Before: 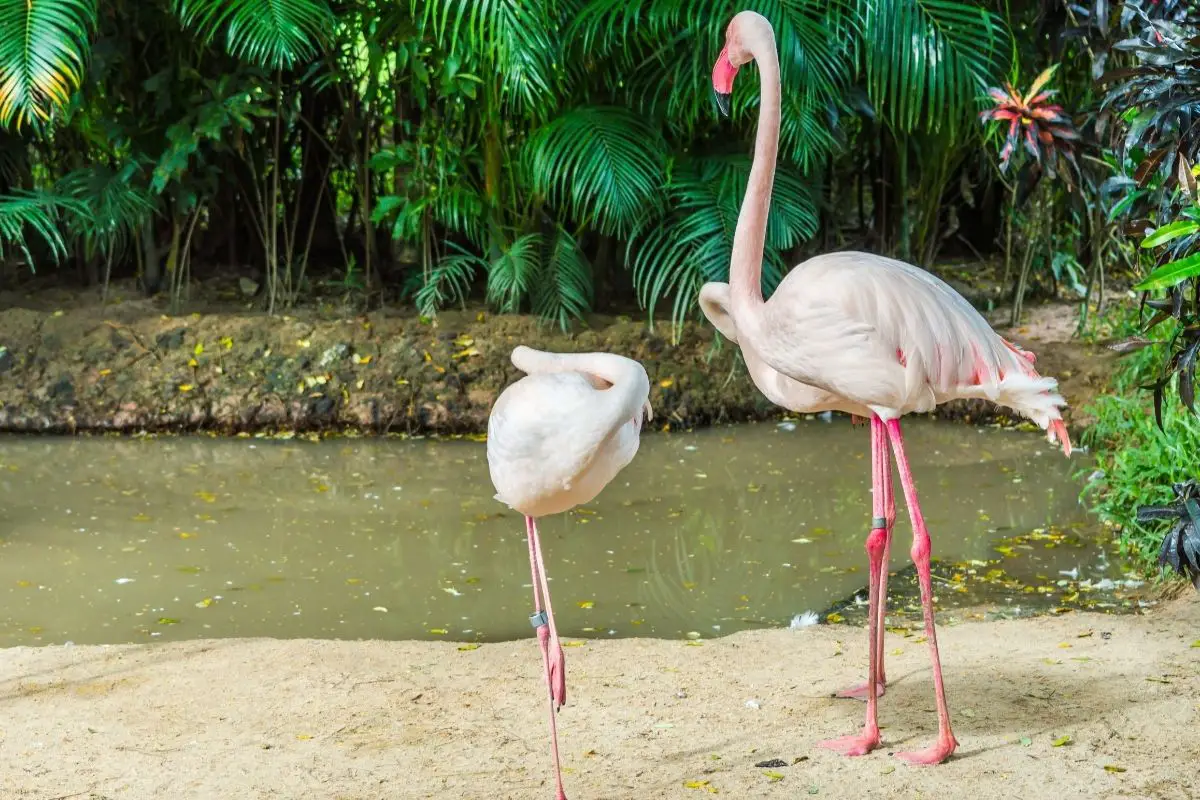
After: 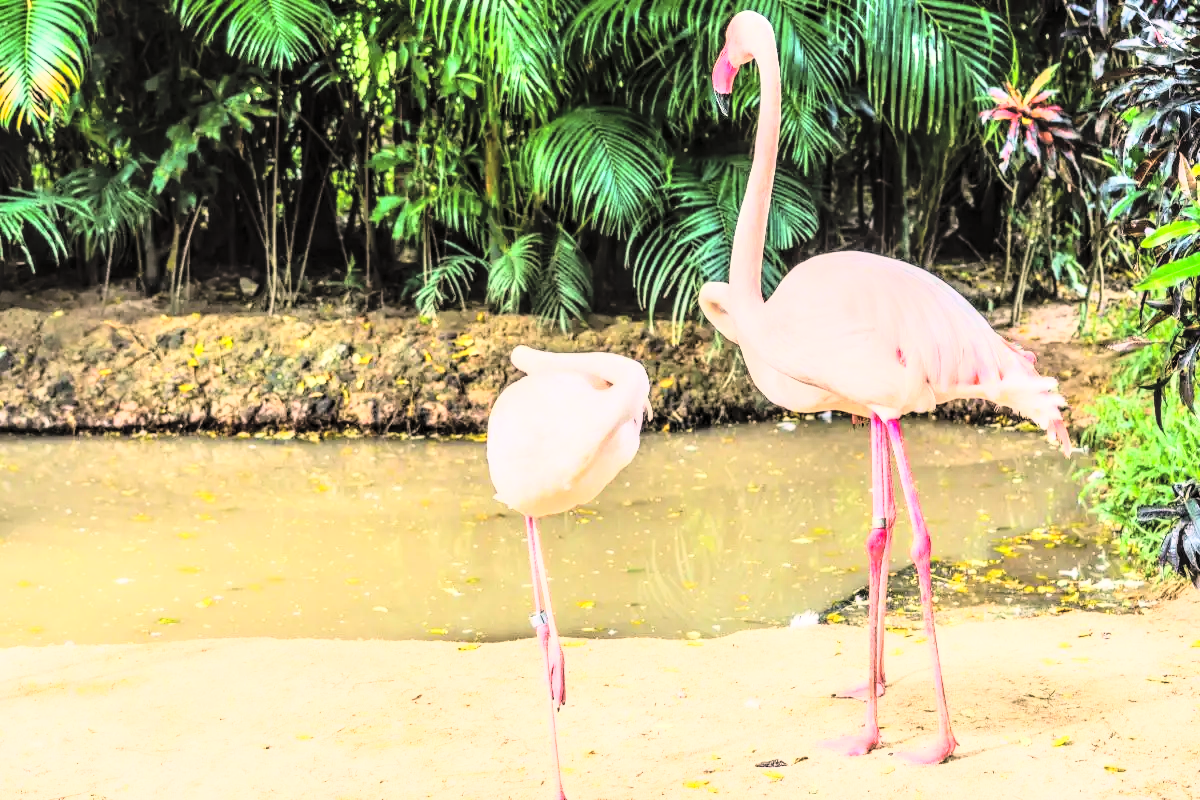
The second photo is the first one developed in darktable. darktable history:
rgb curve: curves: ch0 [(0, 0) (0.21, 0.15) (0.24, 0.21) (0.5, 0.75) (0.75, 0.96) (0.89, 0.99) (1, 1)]; ch1 [(0, 0.02) (0.21, 0.13) (0.25, 0.2) (0.5, 0.67) (0.75, 0.9) (0.89, 0.97) (1, 1)]; ch2 [(0, 0.02) (0.21, 0.13) (0.25, 0.2) (0.5, 0.67) (0.75, 0.9) (0.89, 0.97) (1, 1)], compensate middle gray true
color correction: highlights a* 12.23, highlights b* 5.41
contrast brightness saturation: brightness 0.28
local contrast: detail 130%
